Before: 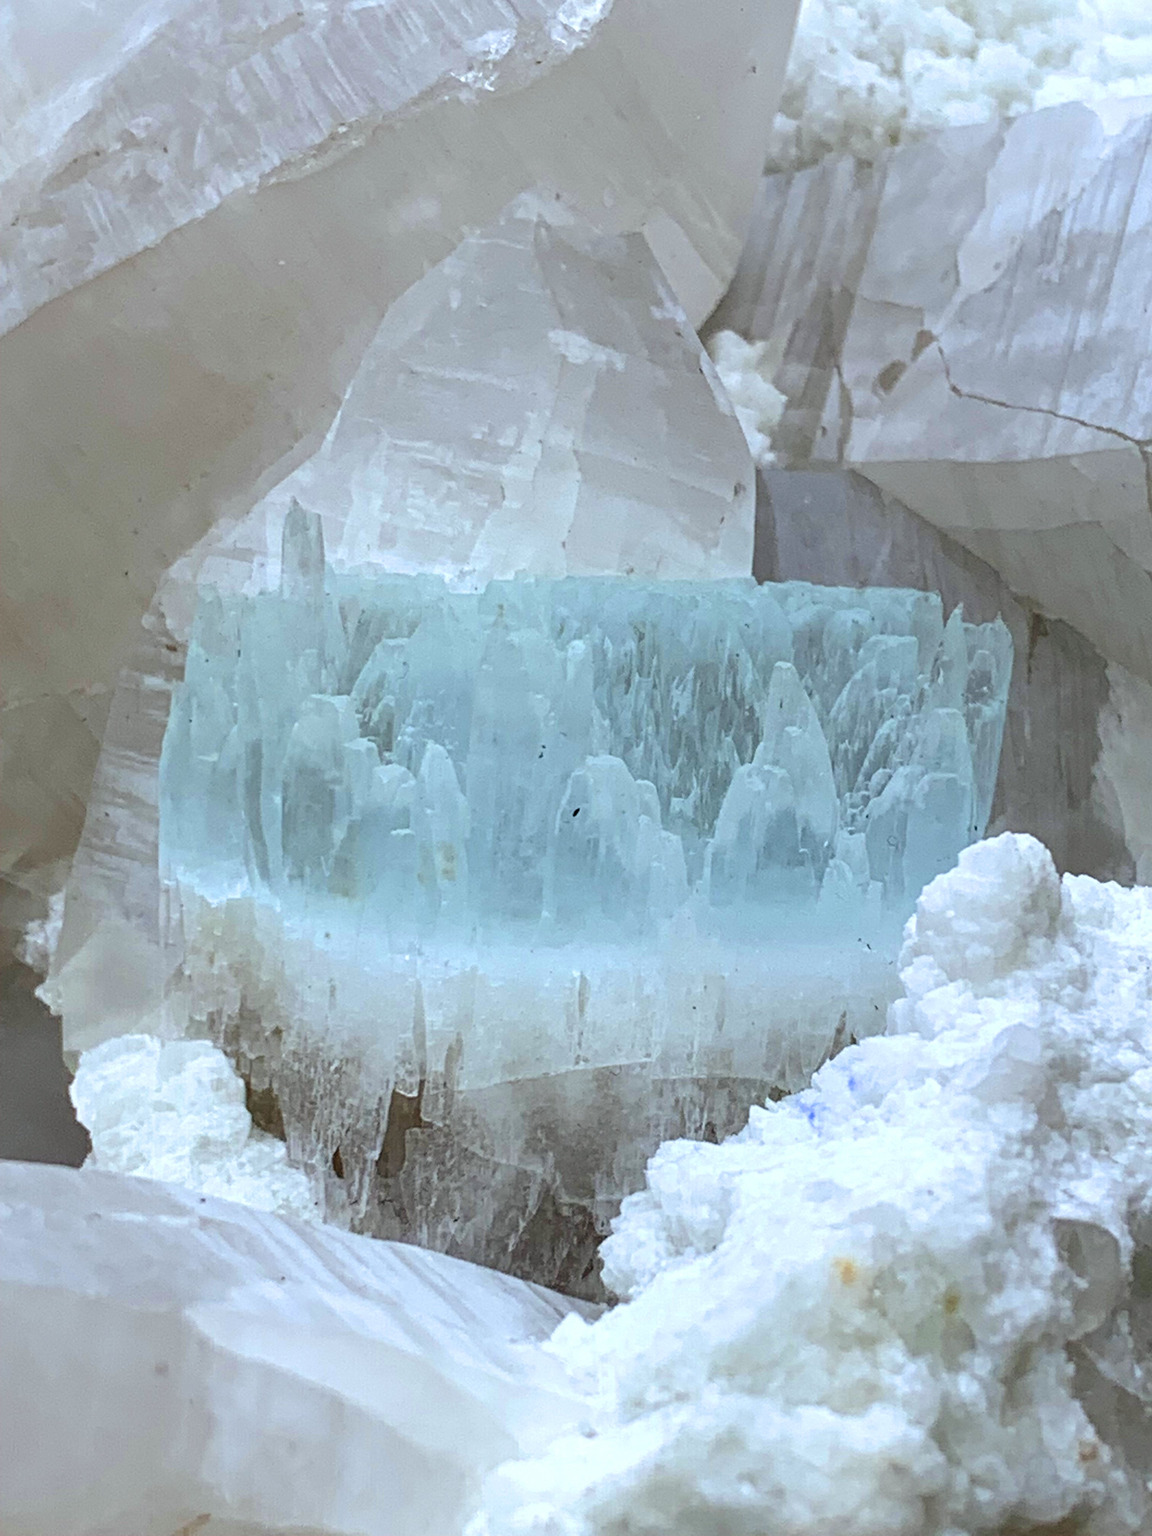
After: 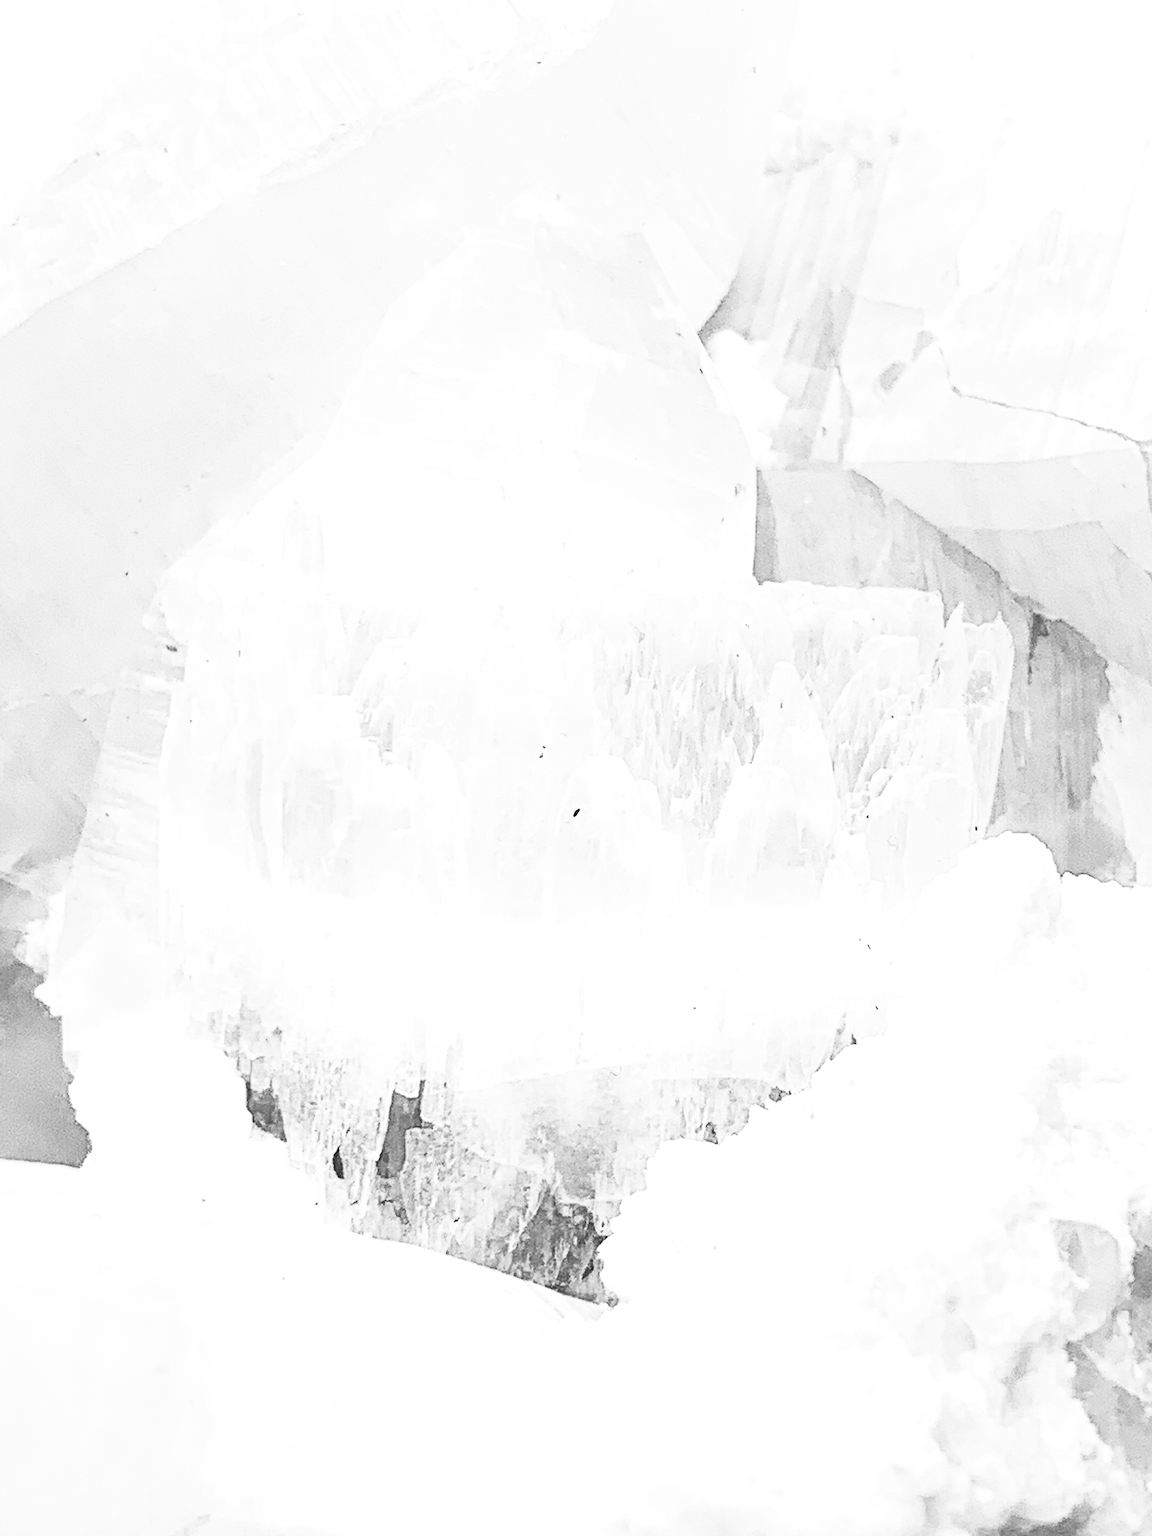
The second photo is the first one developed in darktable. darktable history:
exposure: black level correction 0.001, exposure 0.955 EV, compensate exposure bias true, compensate highlight preservation false
sharpen: on, module defaults
white balance: red 1.123, blue 0.83
contrast brightness saturation: contrast 0.53, brightness 0.47, saturation -1
